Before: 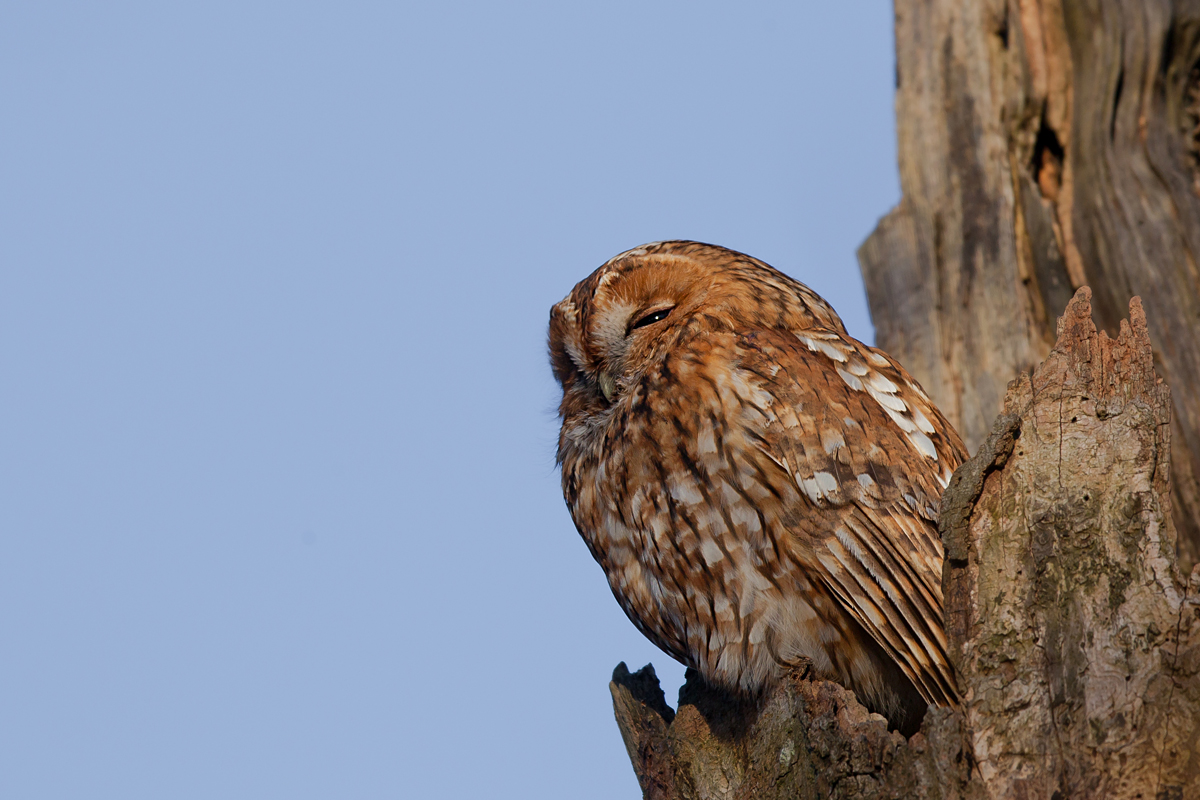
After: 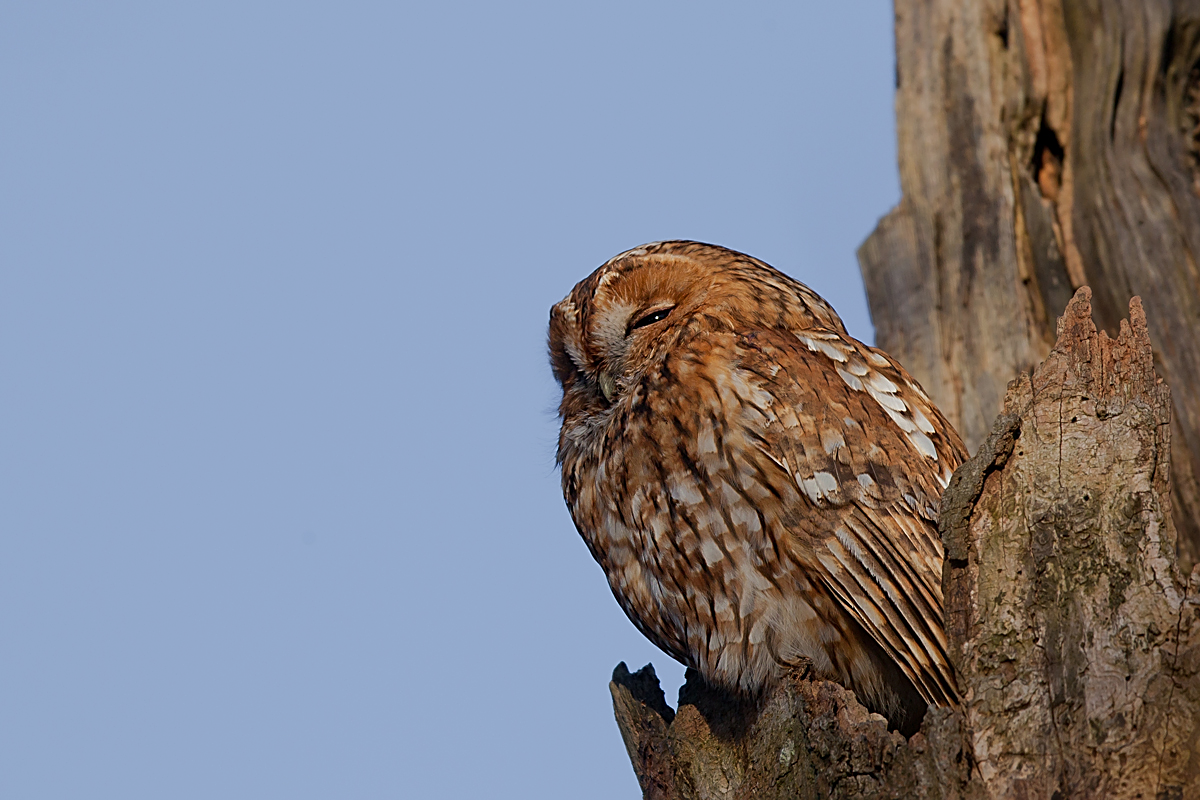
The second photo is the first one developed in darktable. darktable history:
exposure: exposure -0.157 EV, compensate highlight preservation false
sharpen: on, module defaults
